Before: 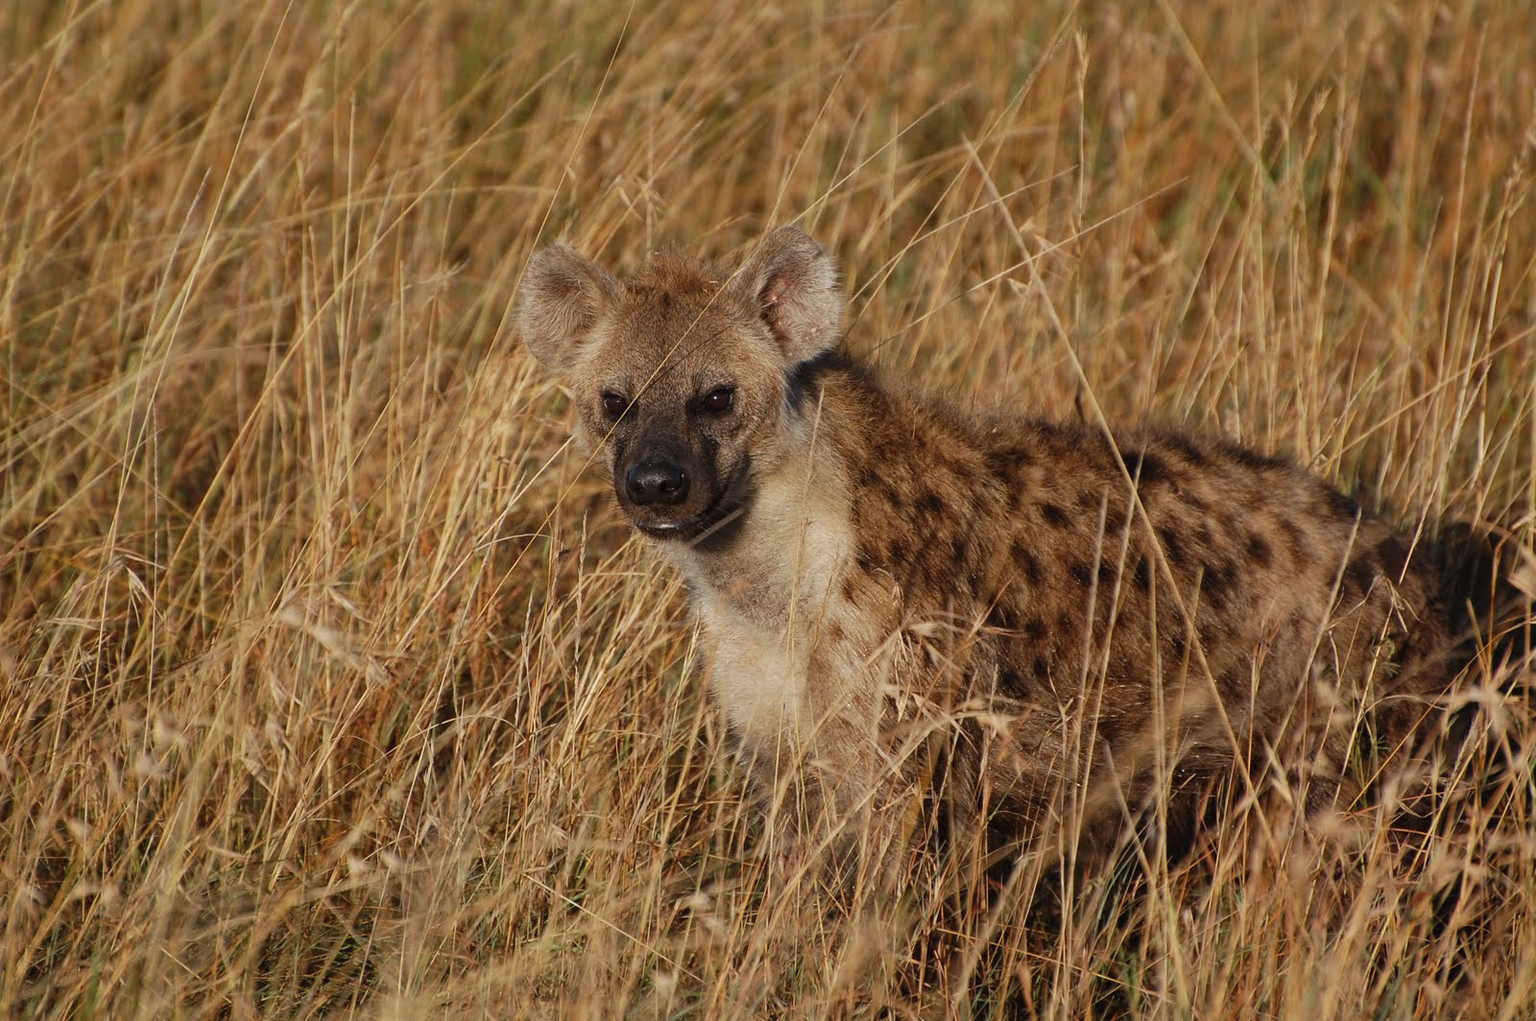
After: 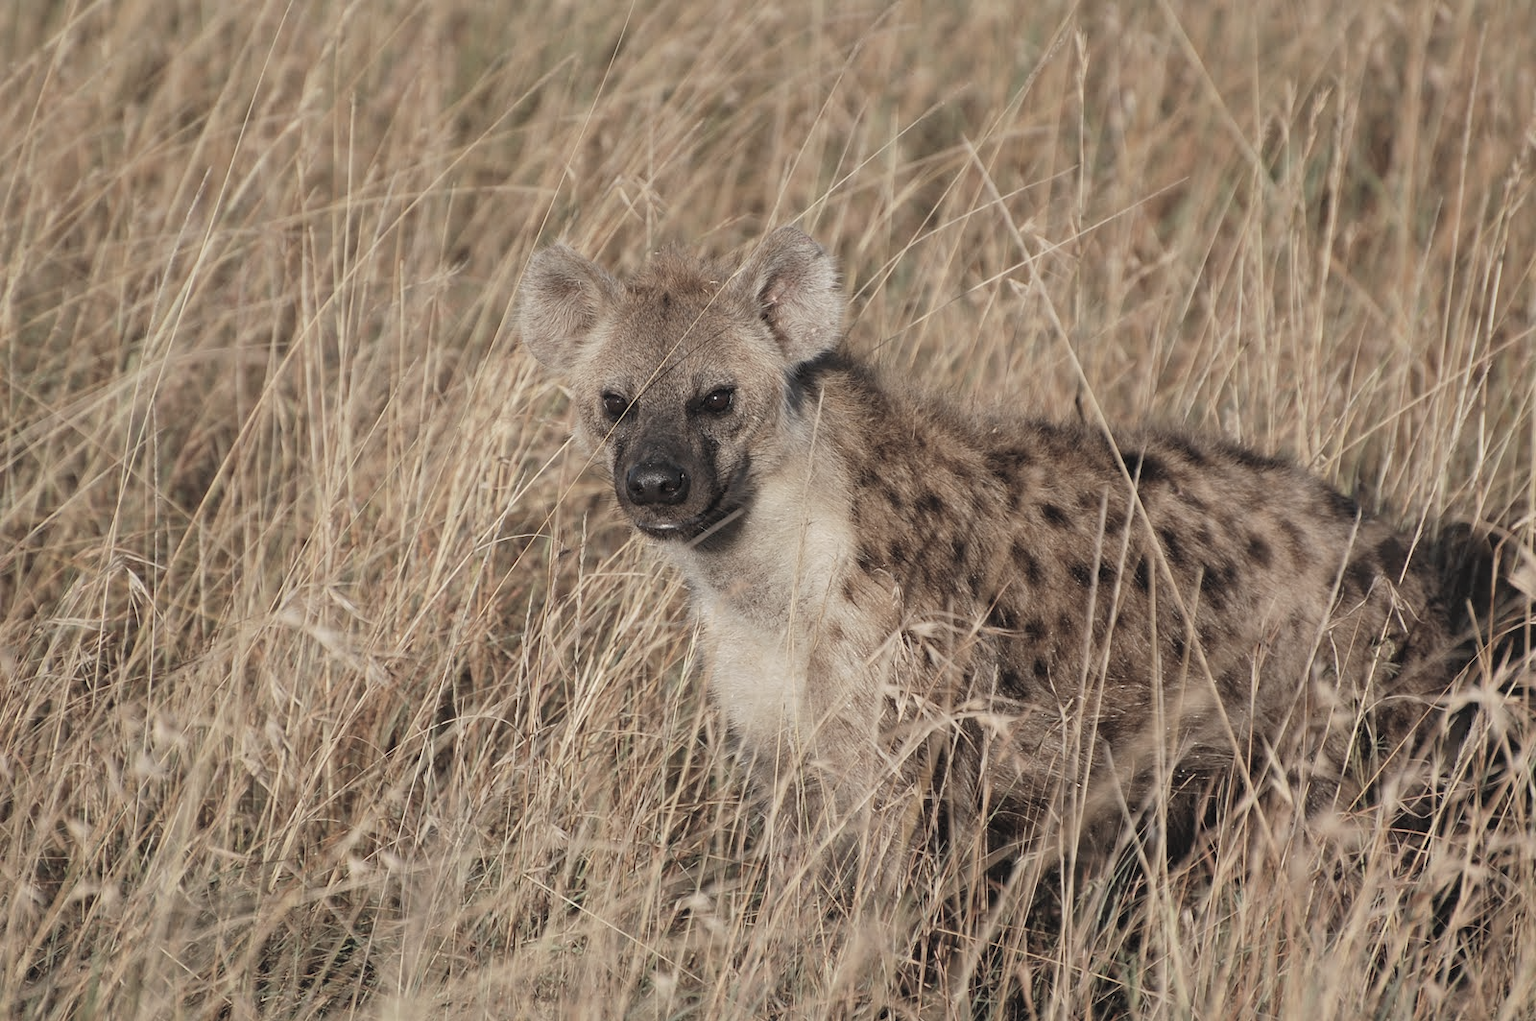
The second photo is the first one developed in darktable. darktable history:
contrast brightness saturation: brightness 0.18, saturation -0.5
color balance: on, module defaults
